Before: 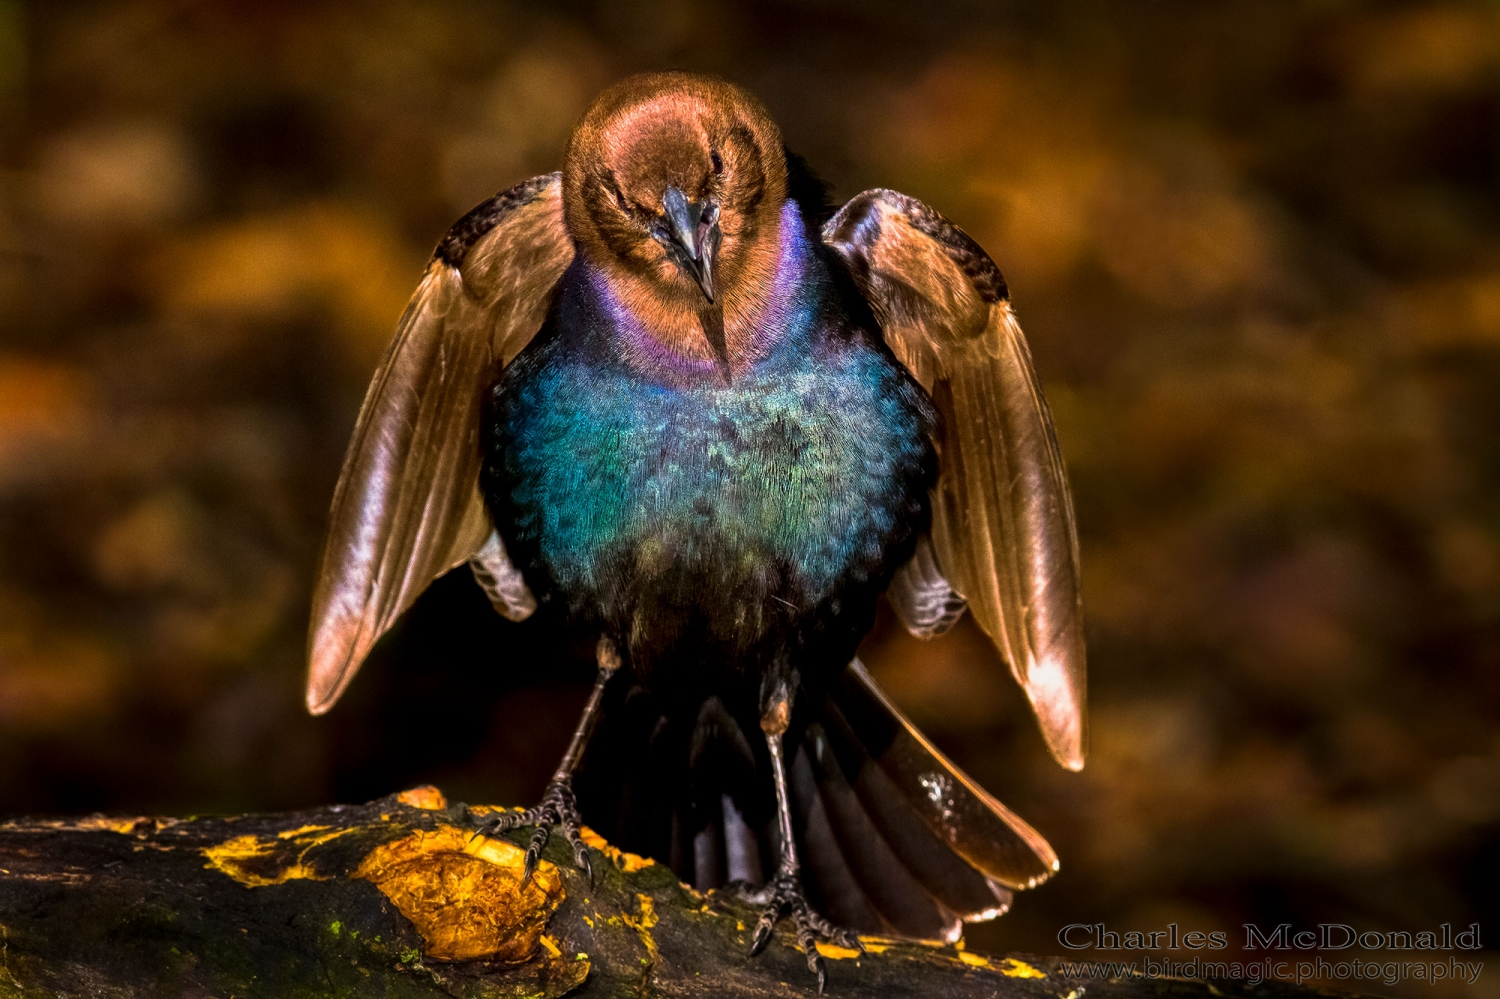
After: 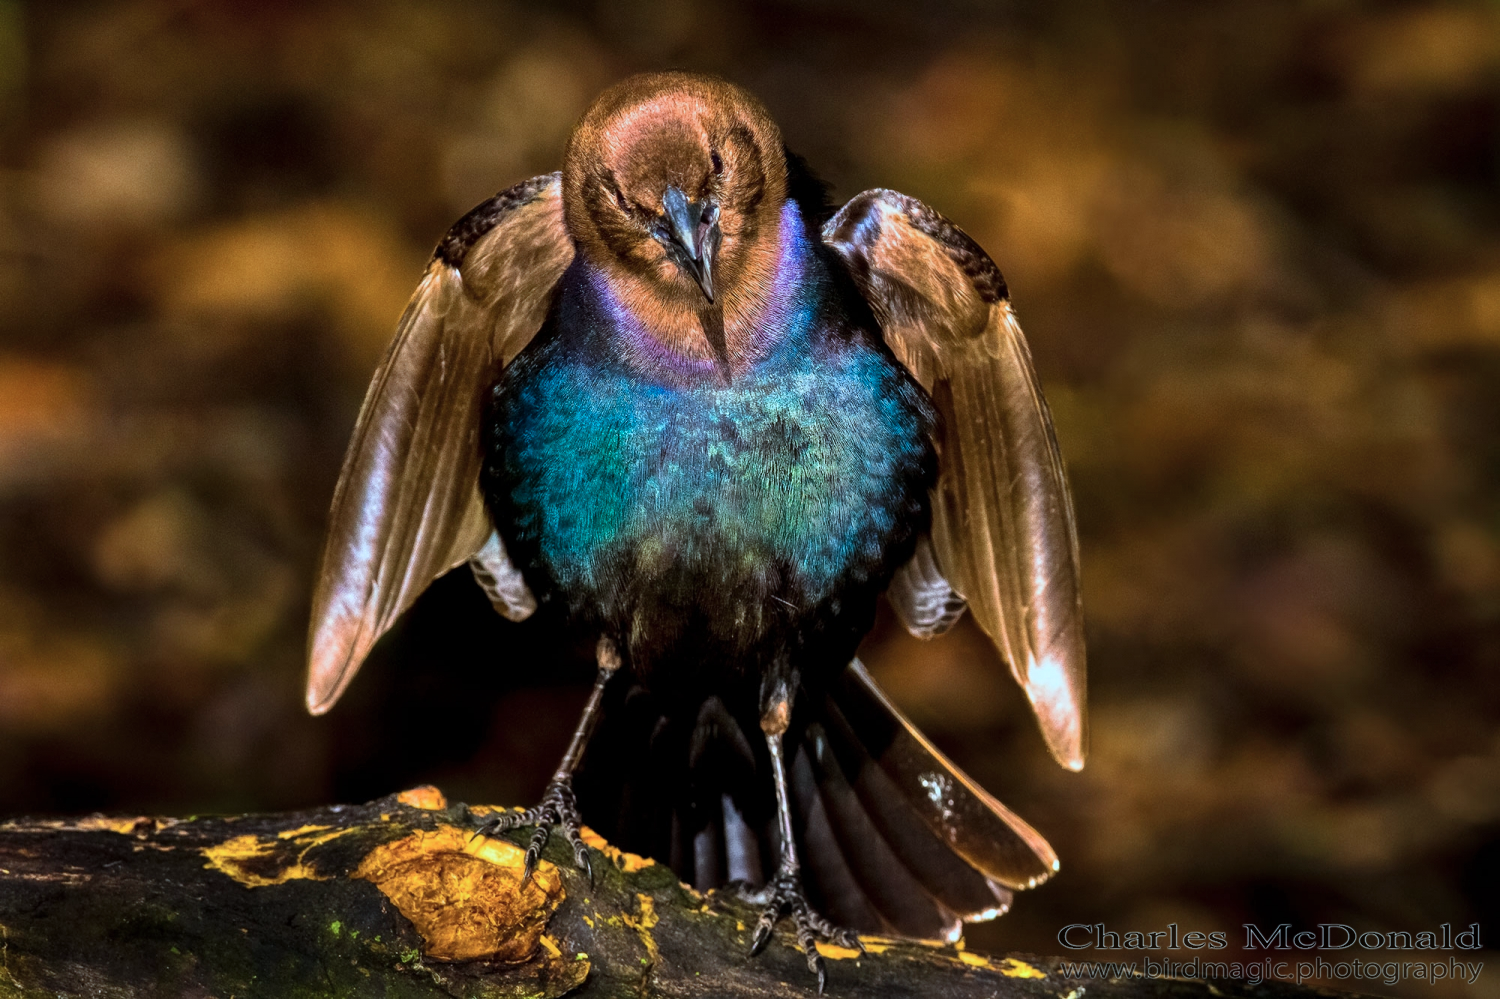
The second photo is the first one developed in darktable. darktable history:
exposure: compensate highlight preservation false
color correction: highlights a* -11.91, highlights b* -15.13
shadows and highlights: radius 126.06, shadows 30.27, highlights -30.6, low approximation 0.01, soften with gaussian
